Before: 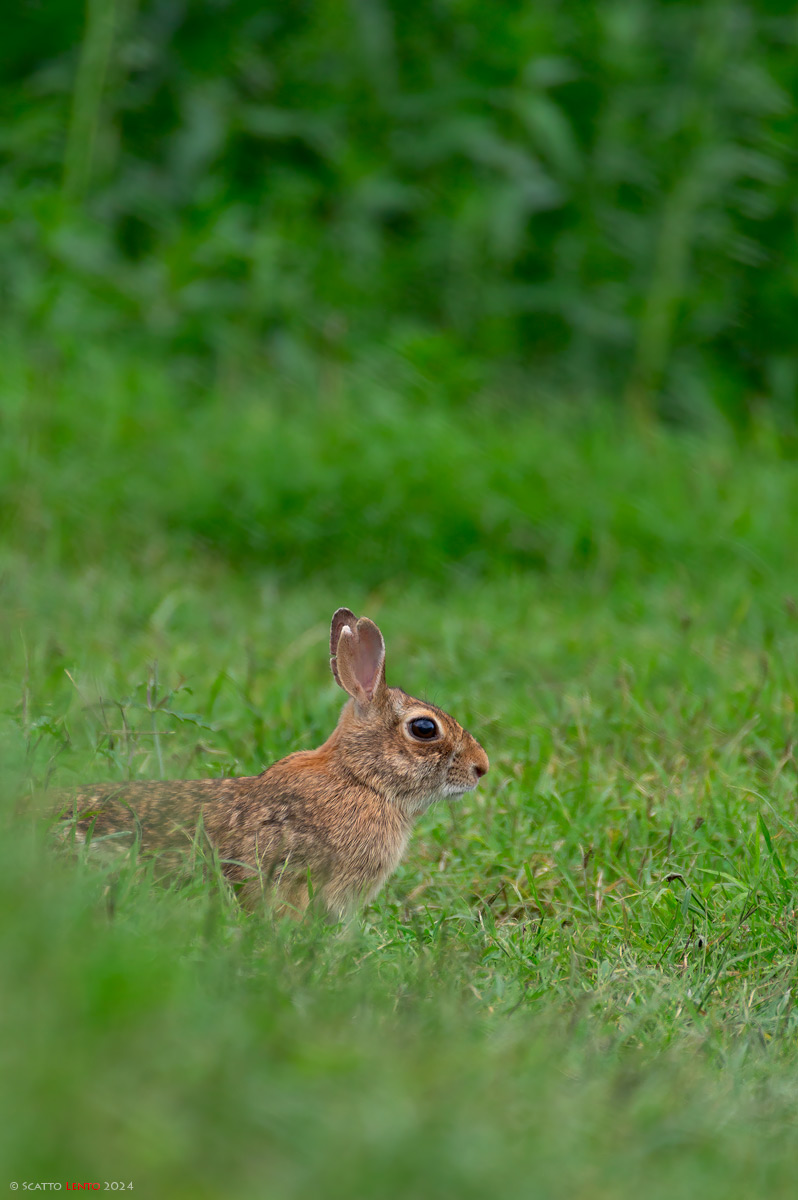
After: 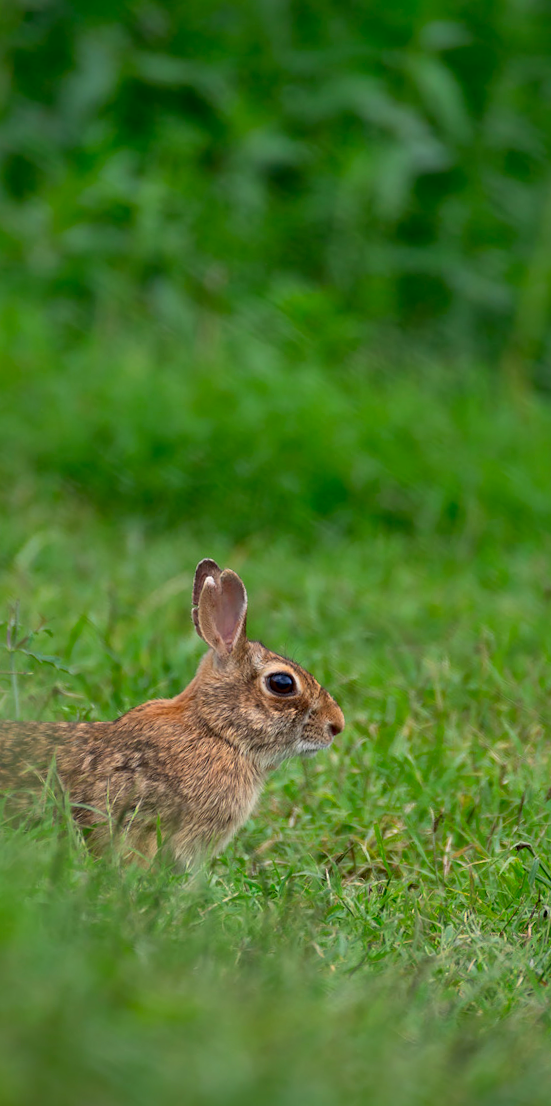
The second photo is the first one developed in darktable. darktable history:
crop and rotate: angle -3.24°, left 14.202%, top 0.032%, right 10.971%, bottom 0.034%
local contrast: mode bilateral grid, contrast 29, coarseness 24, midtone range 0.2
shadows and highlights: on, module defaults
color balance rgb: power › hue 73.8°, perceptual saturation grading › global saturation 0.896%, global vibrance 16.065%, saturation formula JzAzBz (2021)
vignetting: fall-off radius 94.93%, brightness -0.982, saturation 0.495
